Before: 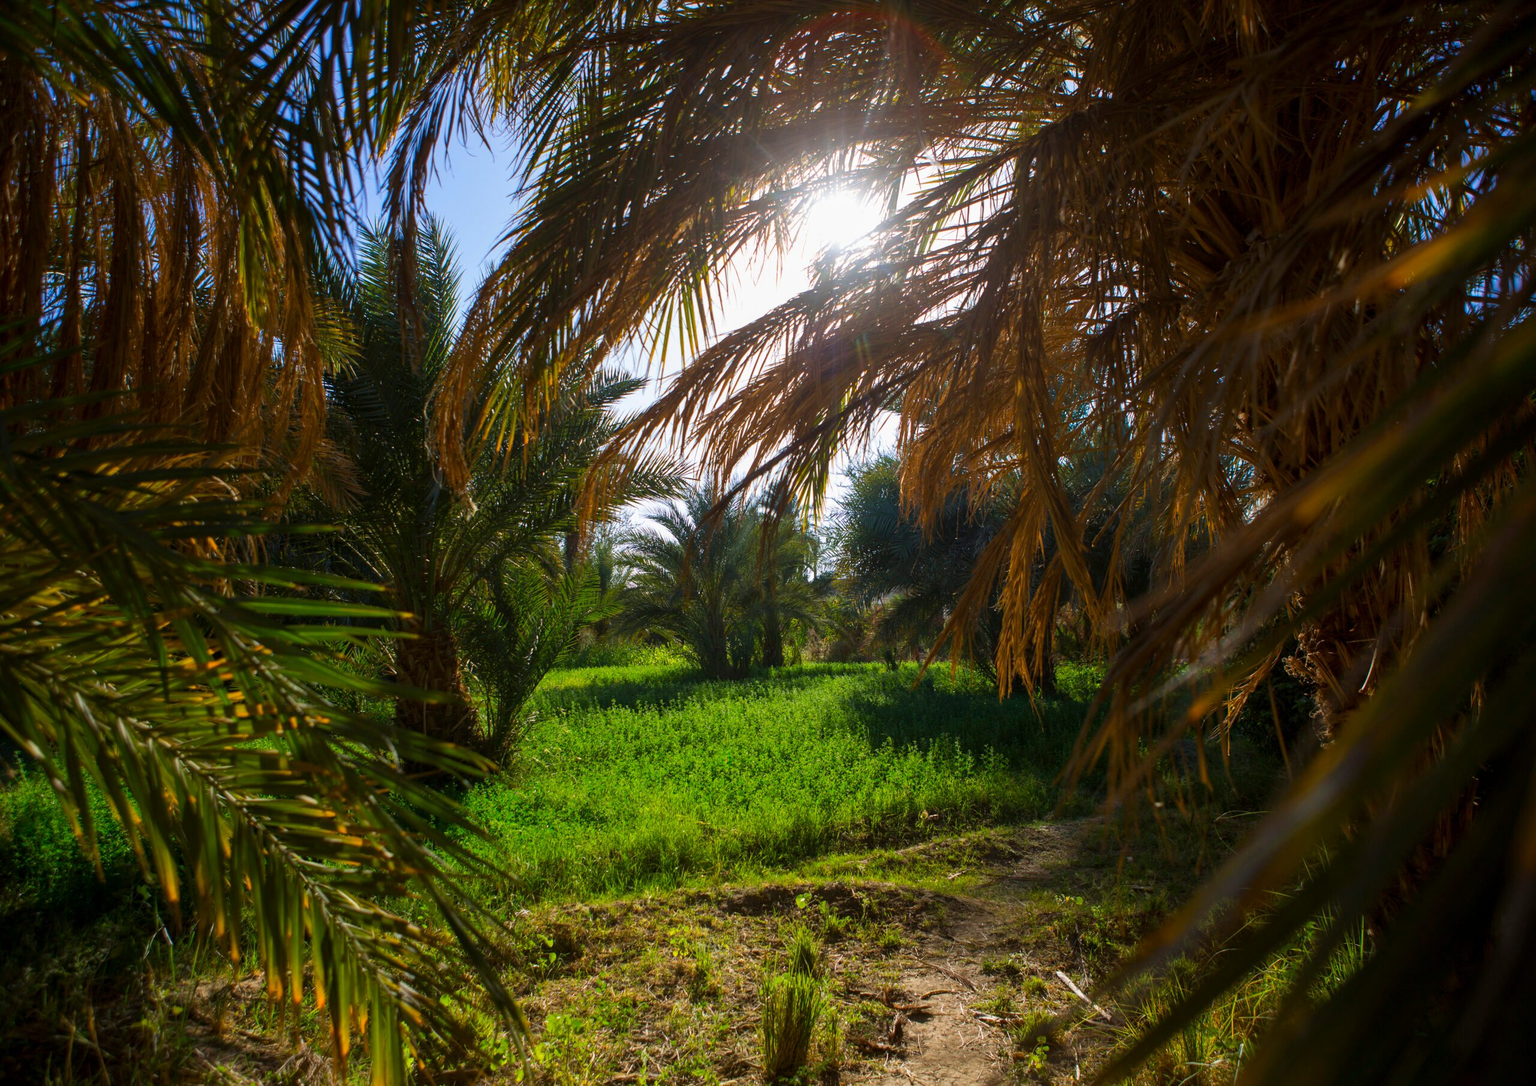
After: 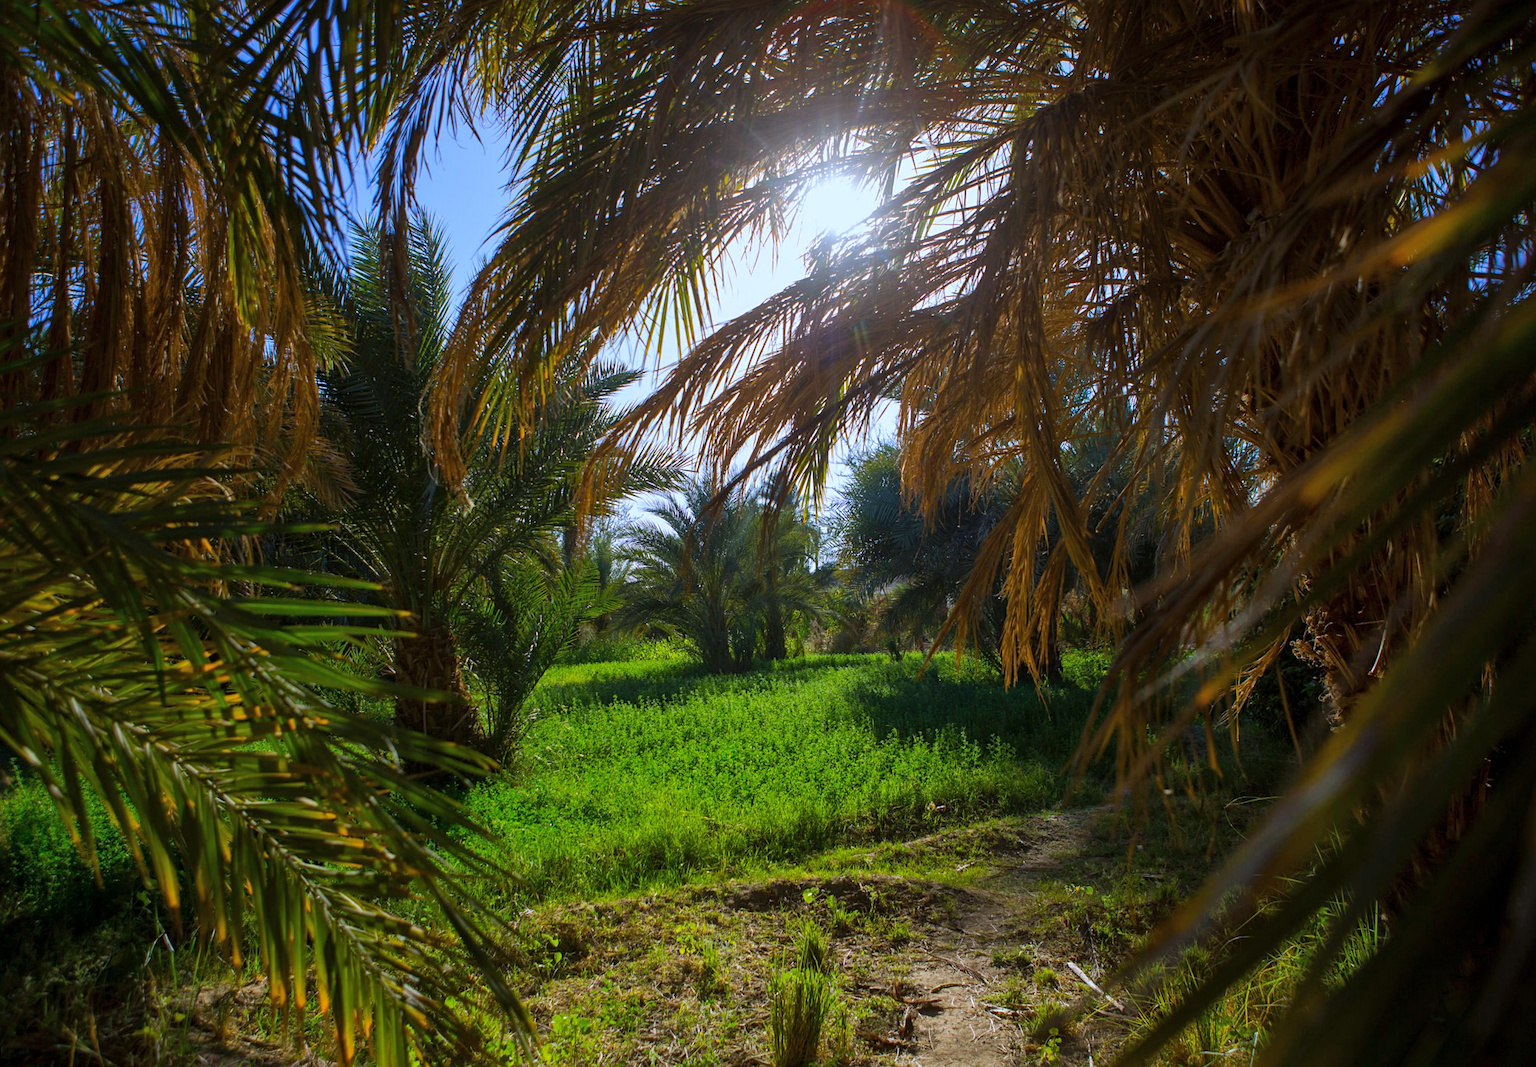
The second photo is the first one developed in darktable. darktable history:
rotate and perspective: rotation -1°, crop left 0.011, crop right 0.989, crop top 0.025, crop bottom 0.975
sharpen: amount 0.2
shadows and highlights: shadows 30
white balance: red 0.931, blue 1.11
